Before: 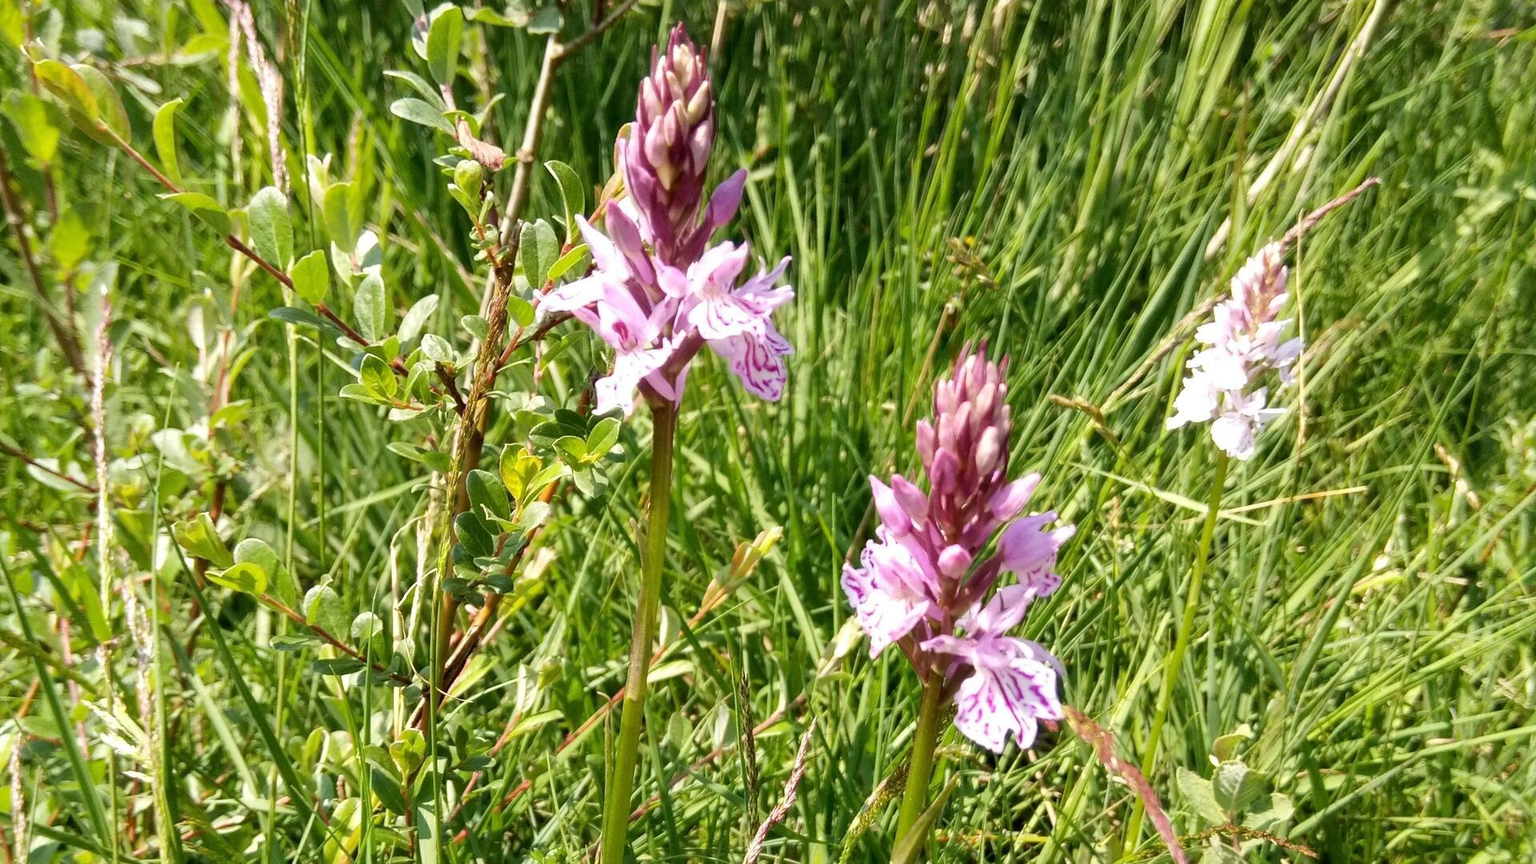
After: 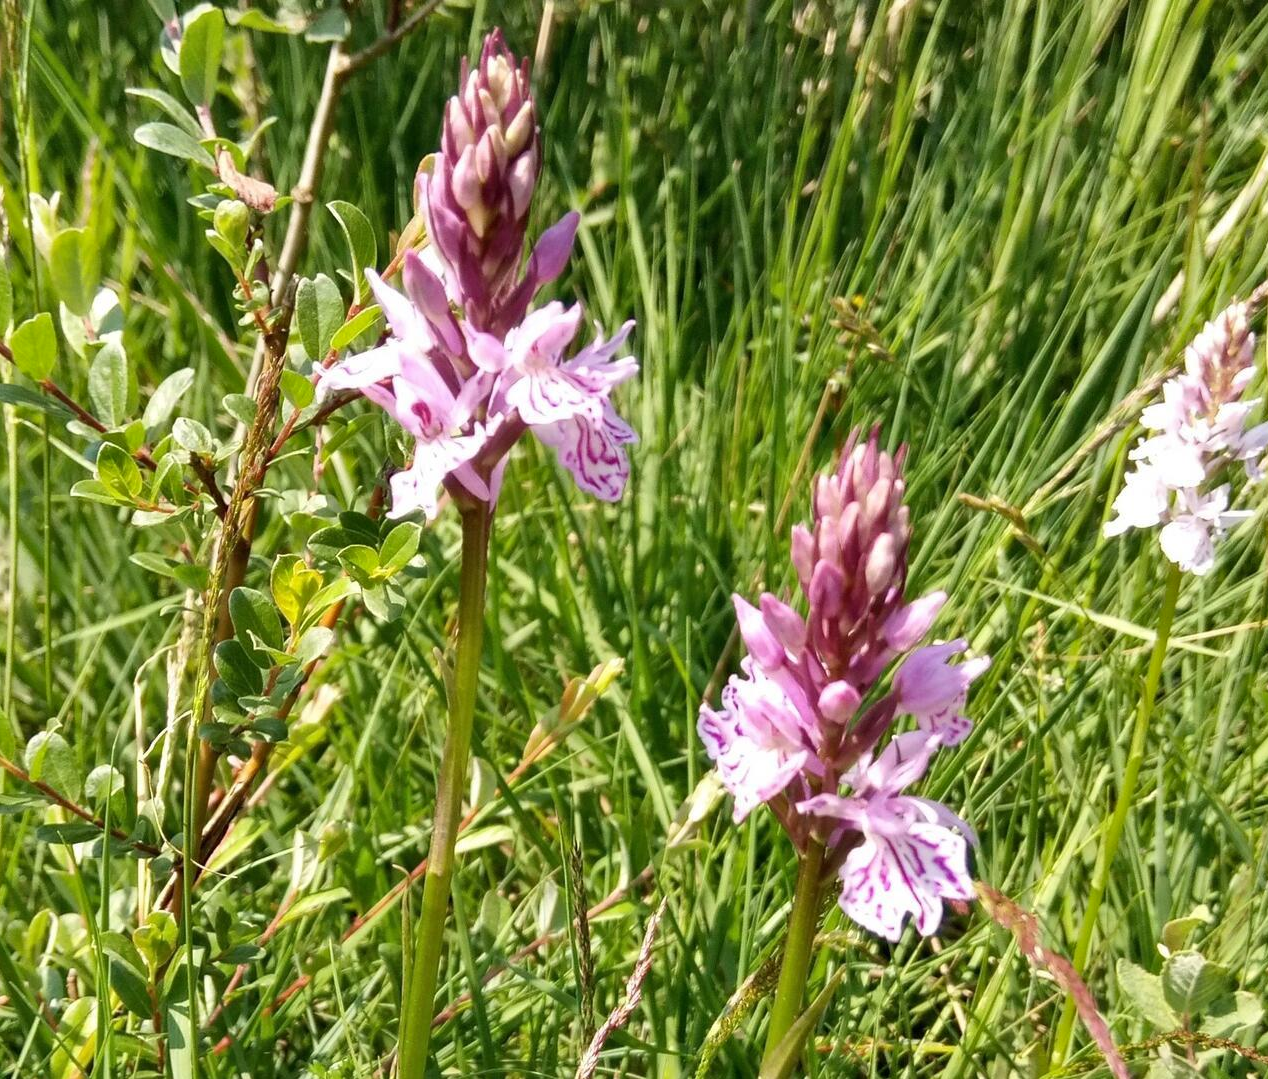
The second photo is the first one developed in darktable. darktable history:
crop and rotate: left 18.442%, right 15.508%
shadows and highlights: soften with gaussian
